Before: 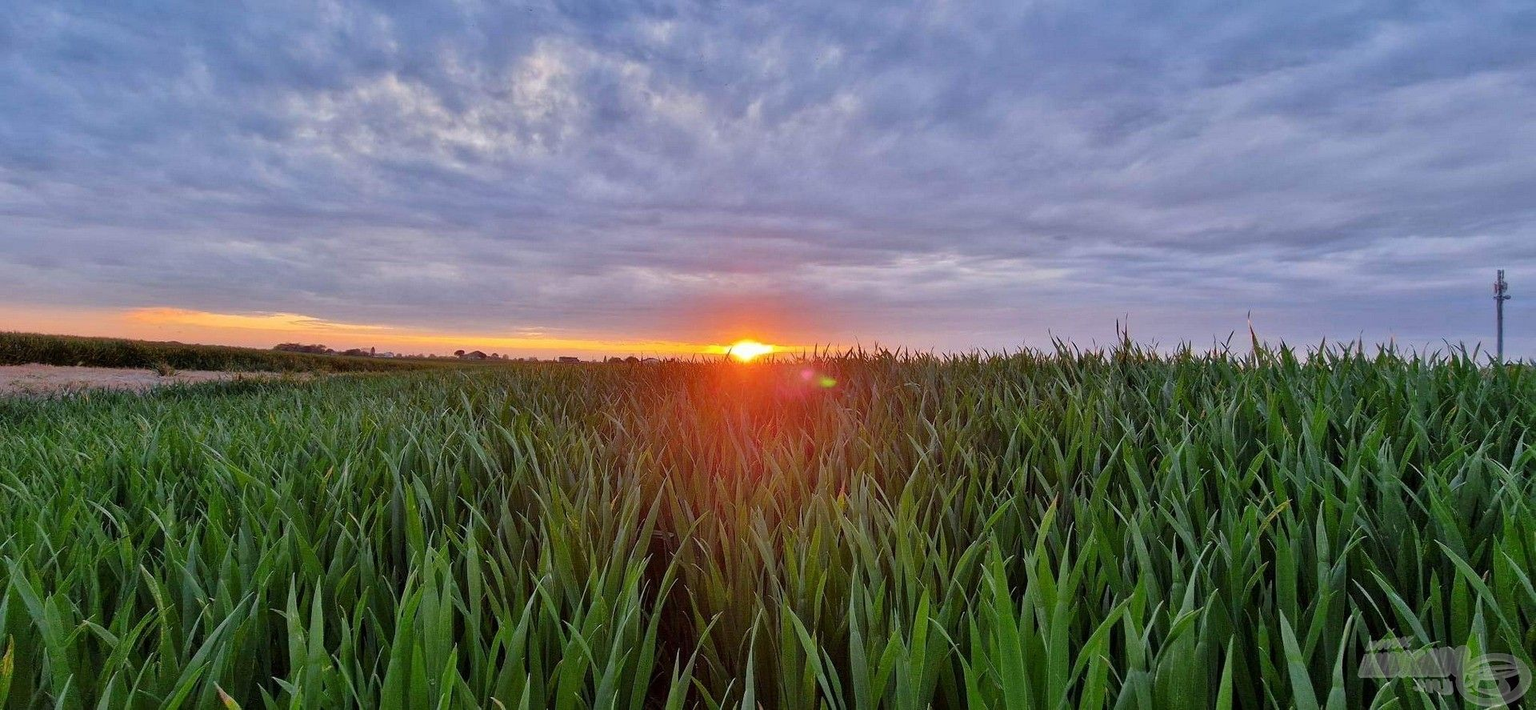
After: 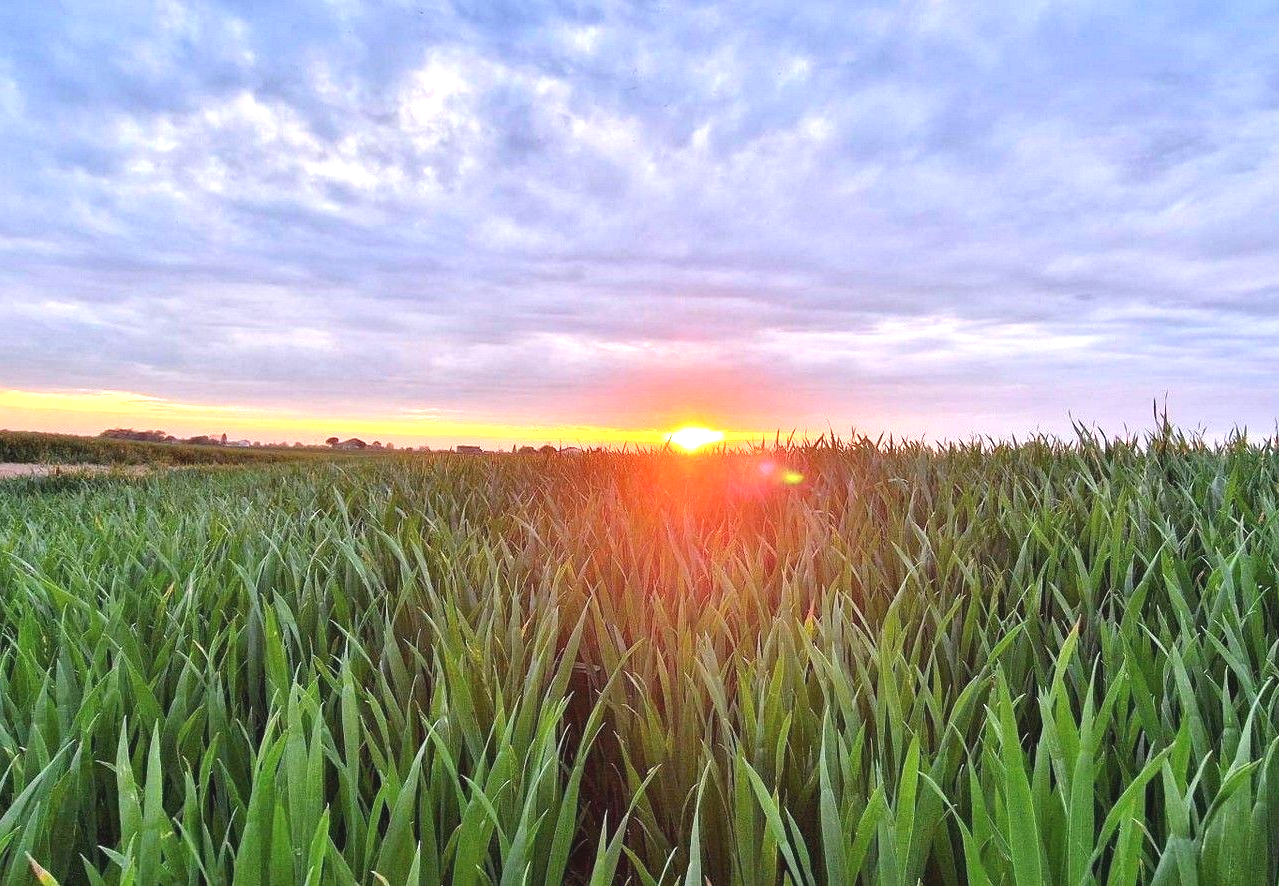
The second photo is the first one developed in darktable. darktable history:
contrast brightness saturation: contrast -0.1, saturation -0.1
exposure: black level correction 0, exposure 1.3 EV, compensate exposure bias true, compensate highlight preservation false
crop and rotate: left 12.648%, right 20.685%
